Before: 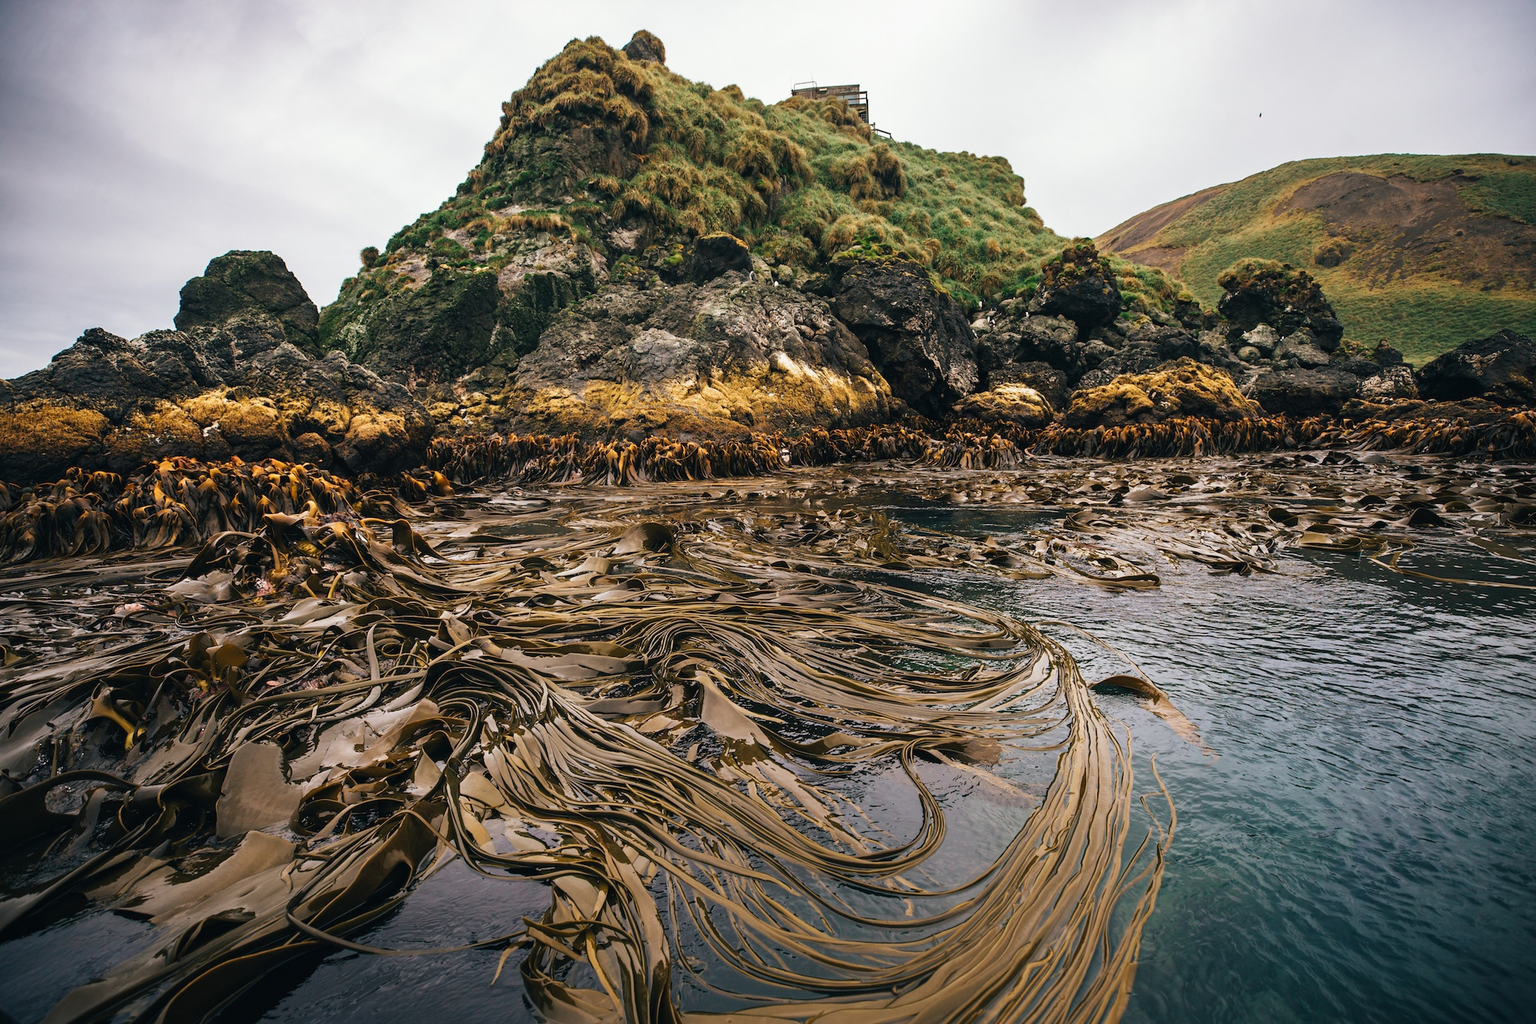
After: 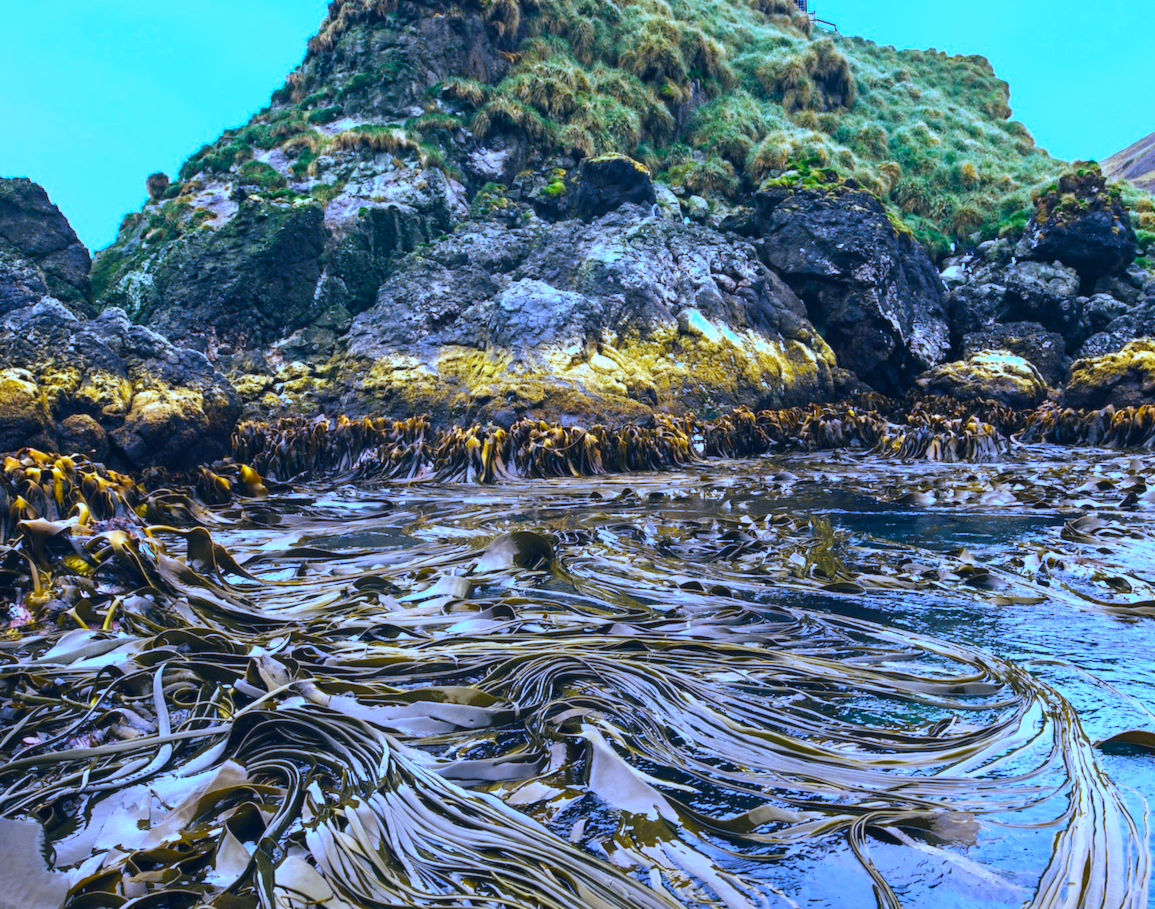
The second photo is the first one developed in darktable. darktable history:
white balance: red 0.766, blue 1.537
color balance rgb: linear chroma grading › global chroma 15%, perceptual saturation grading › global saturation 30%
lowpass: radius 0.5, unbound 0
crop: left 16.202%, top 11.208%, right 26.045%, bottom 20.557%
exposure: exposure 0.77 EV, compensate highlight preservation false
